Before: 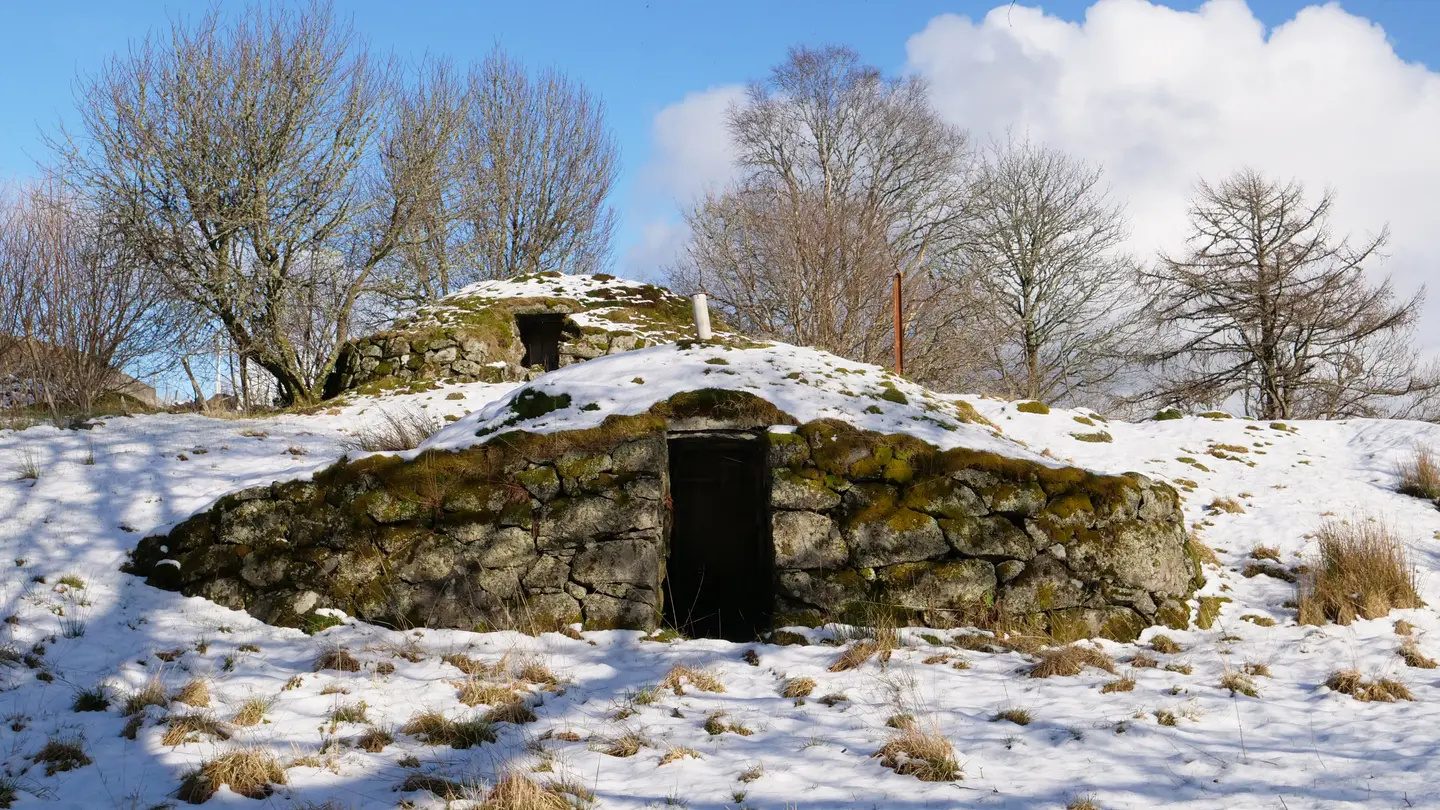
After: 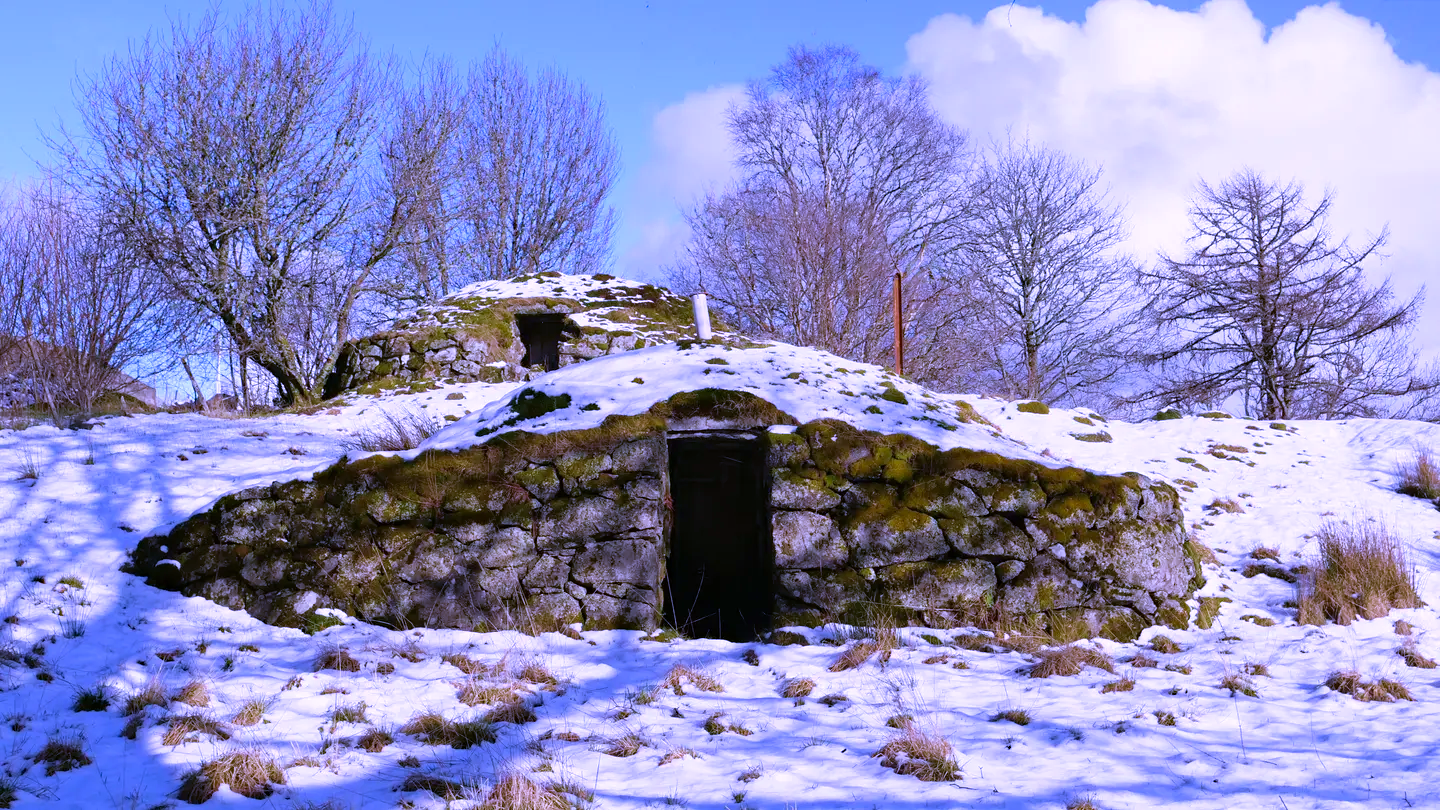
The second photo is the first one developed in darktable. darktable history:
haze removal: compatibility mode true, adaptive false
velvia: strength 27%
white balance: red 0.98, blue 1.61
base curve: preserve colors none
